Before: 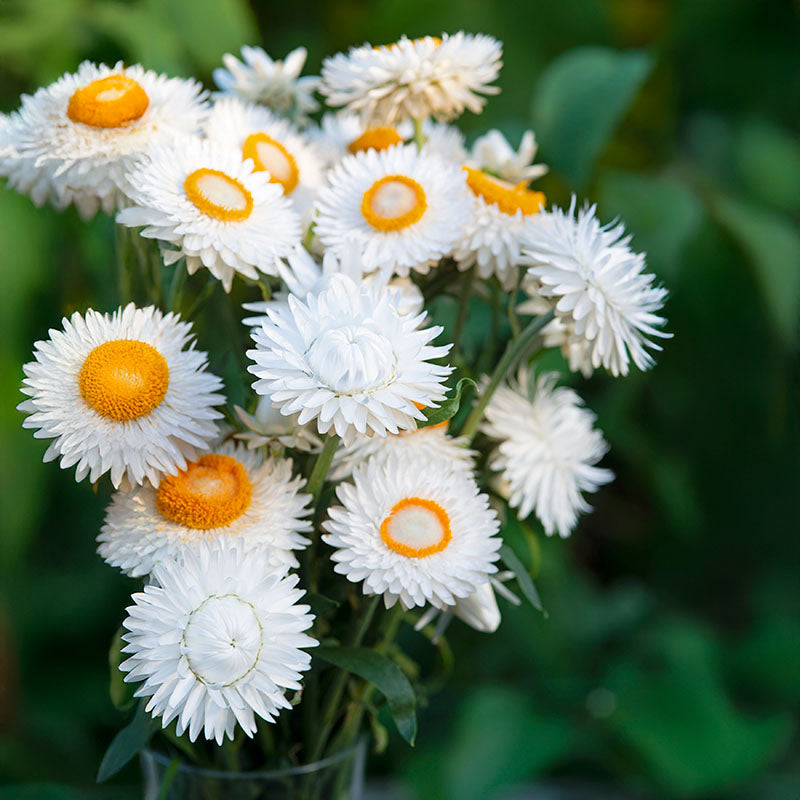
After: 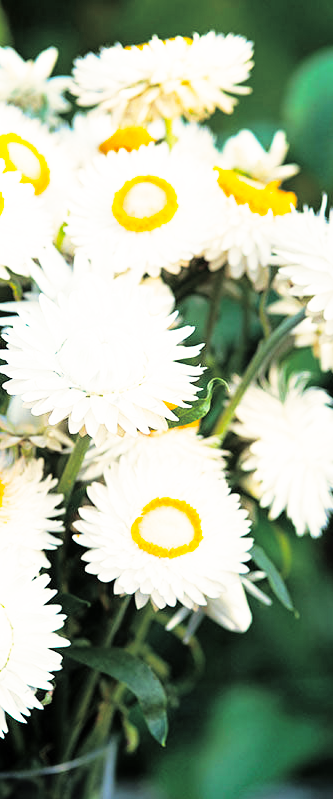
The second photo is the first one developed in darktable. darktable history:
crop: left 31.229%, right 27.105%
color balance rgb: perceptual saturation grading › global saturation 20%, global vibrance 20%
base curve: curves: ch0 [(0, 0) (0.012, 0.01) (0.073, 0.168) (0.31, 0.711) (0.645, 0.957) (1, 1)], preserve colors none
split-toning: shadows › hue 43.2°, shadows › saturation 0, highlights › hue 50.4°, highlights › saturation 1
